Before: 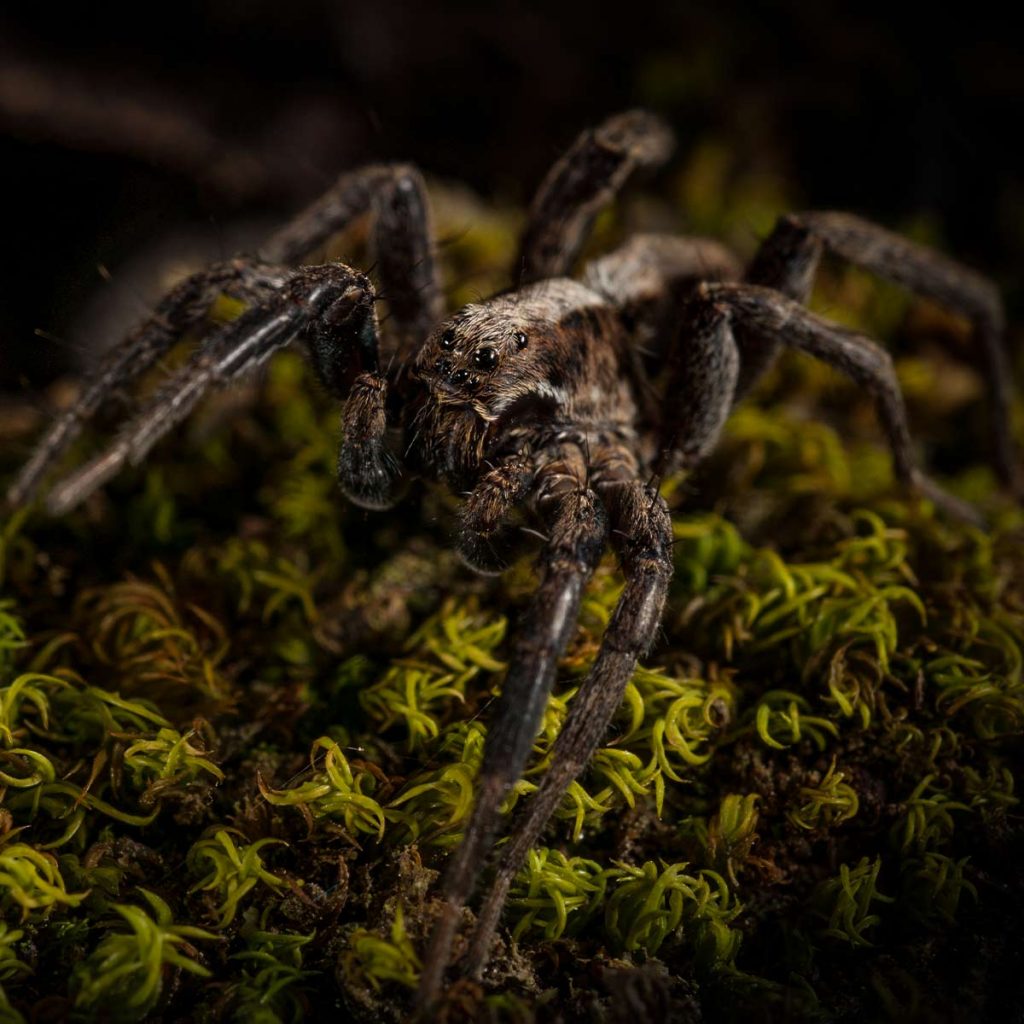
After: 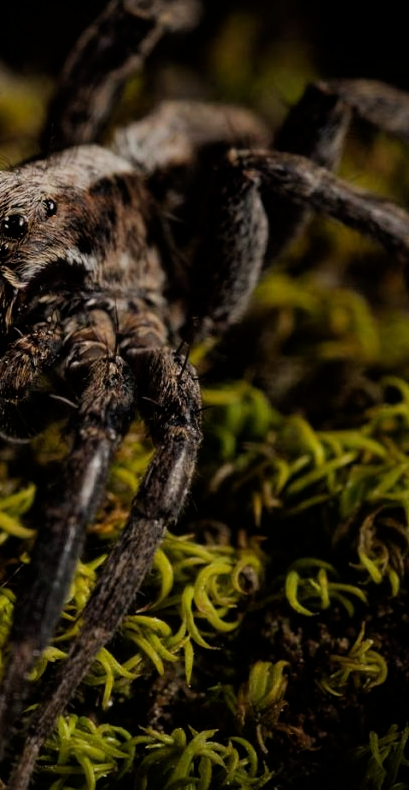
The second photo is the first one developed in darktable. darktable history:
crop: left 46.028%, top 13.027%, right 13.939%, bottom 9.814%
filmic rgb: black relative exposure -7.65 EV, white relative exposure 4.56 EV, hardness 3.61, iterations of high-quality reconstruction 0
